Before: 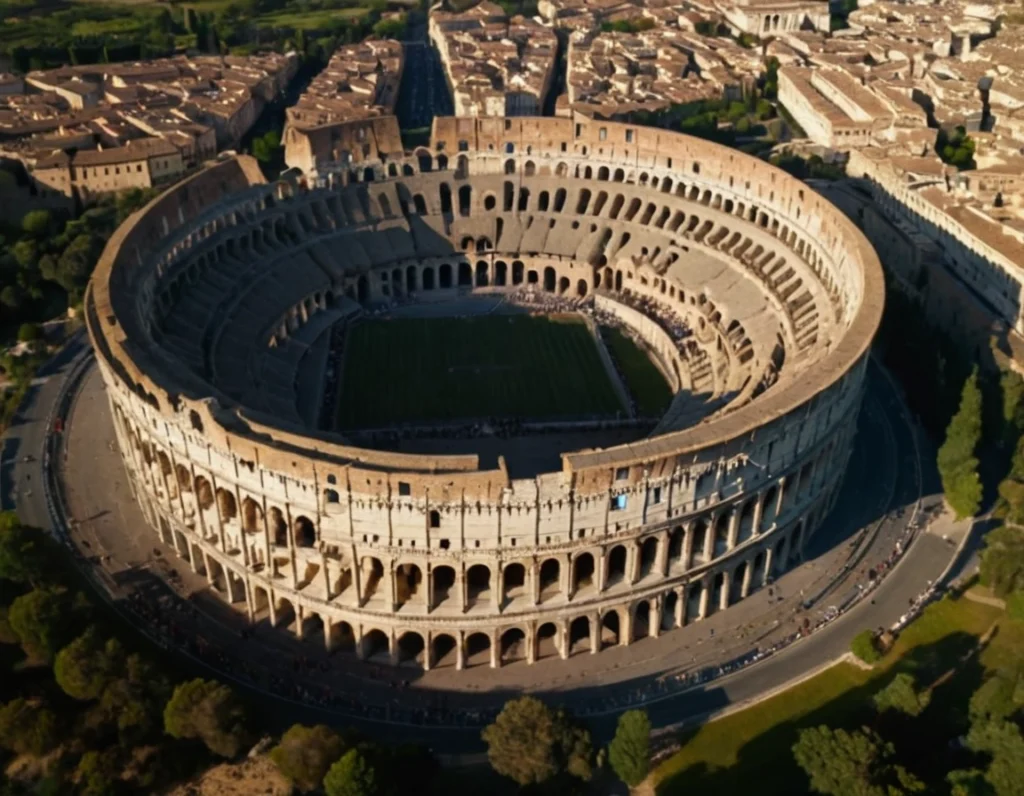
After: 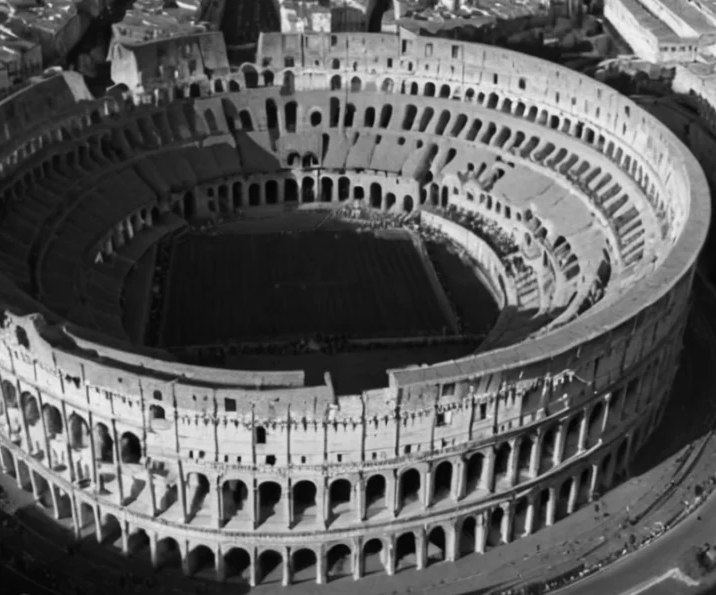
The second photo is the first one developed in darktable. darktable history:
crop and rotate: left 17.046%, top 10.659%, right 12.989%, bottom 14.553%
monochrome: a 2.21, b -1.33, size 2.2
